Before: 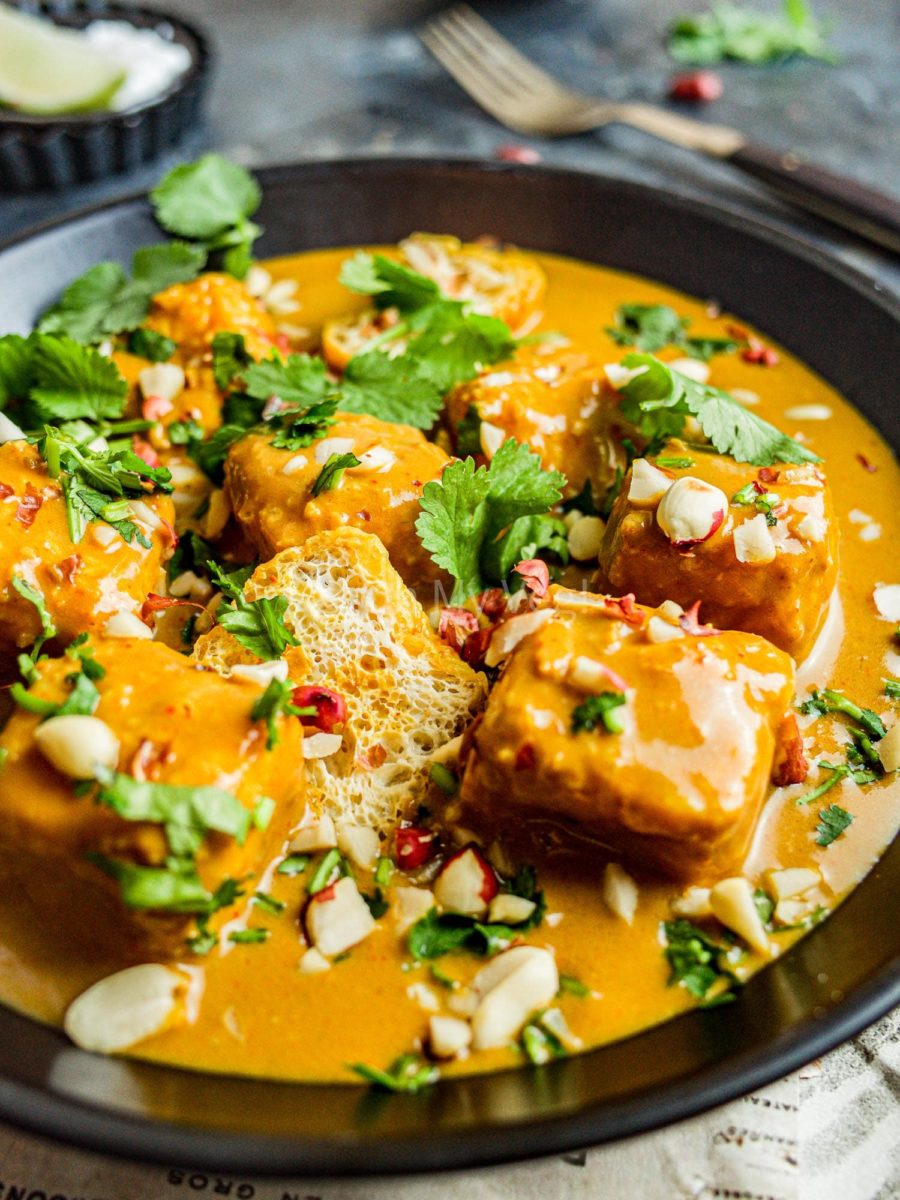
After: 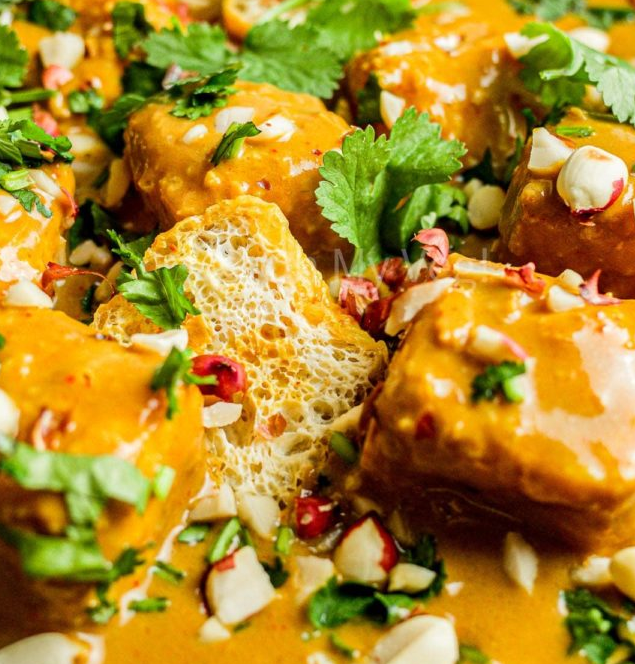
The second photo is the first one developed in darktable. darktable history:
white balance: emerald 1
crop: left 11.123%, top 27.61%, right 18.3%, bottom 17.034%
